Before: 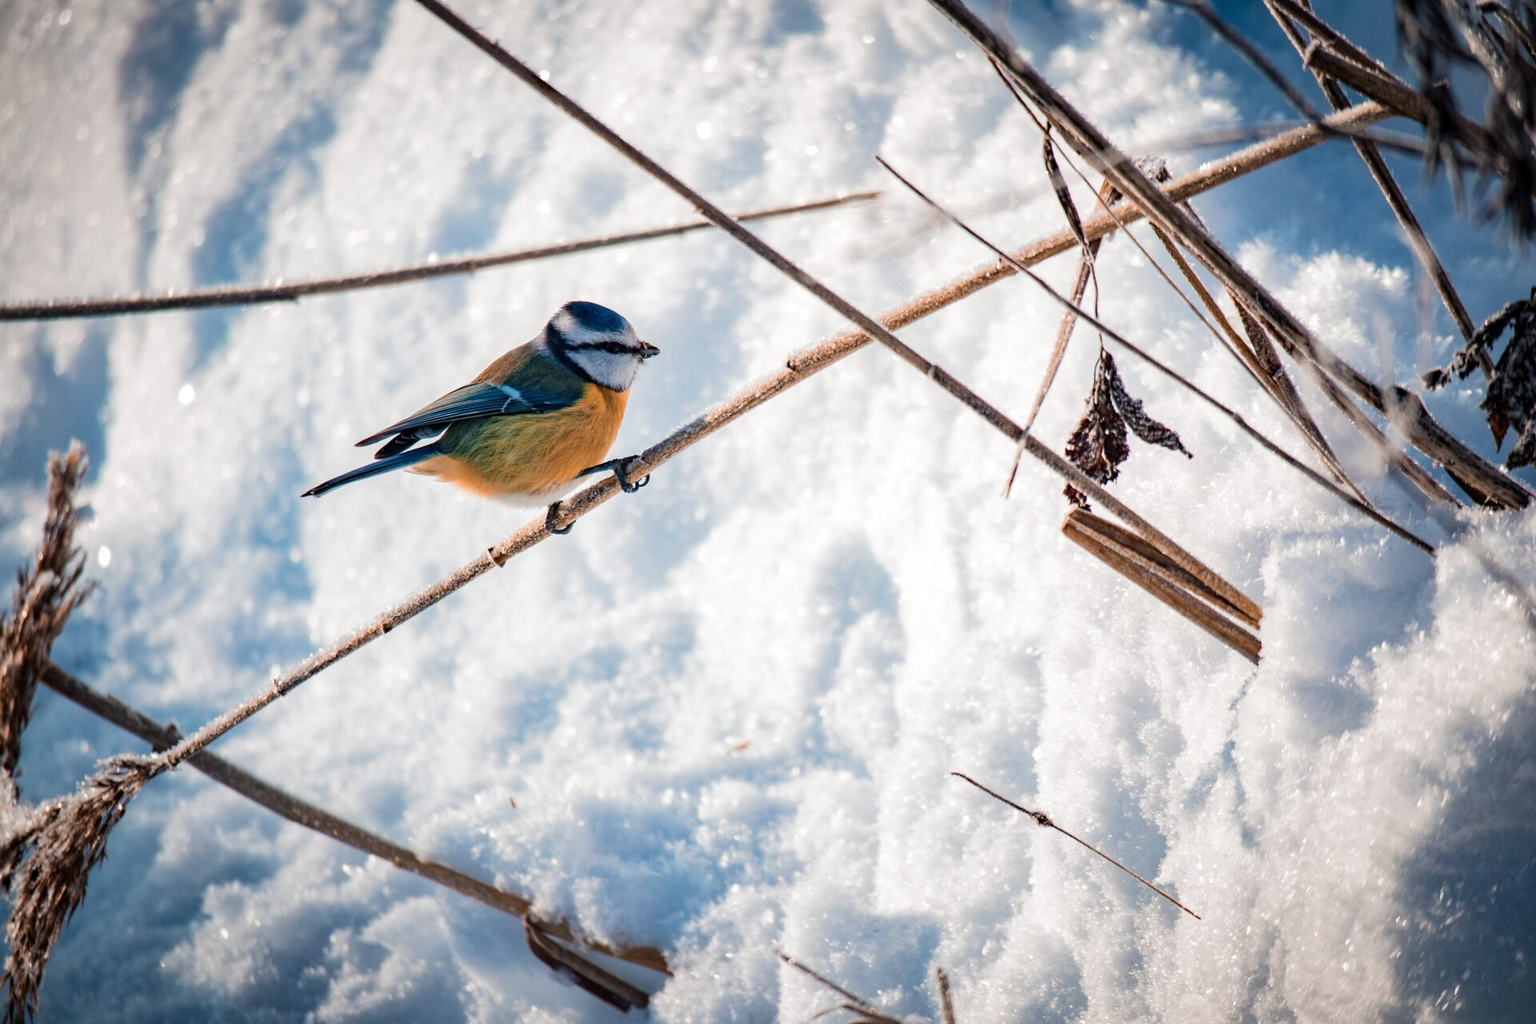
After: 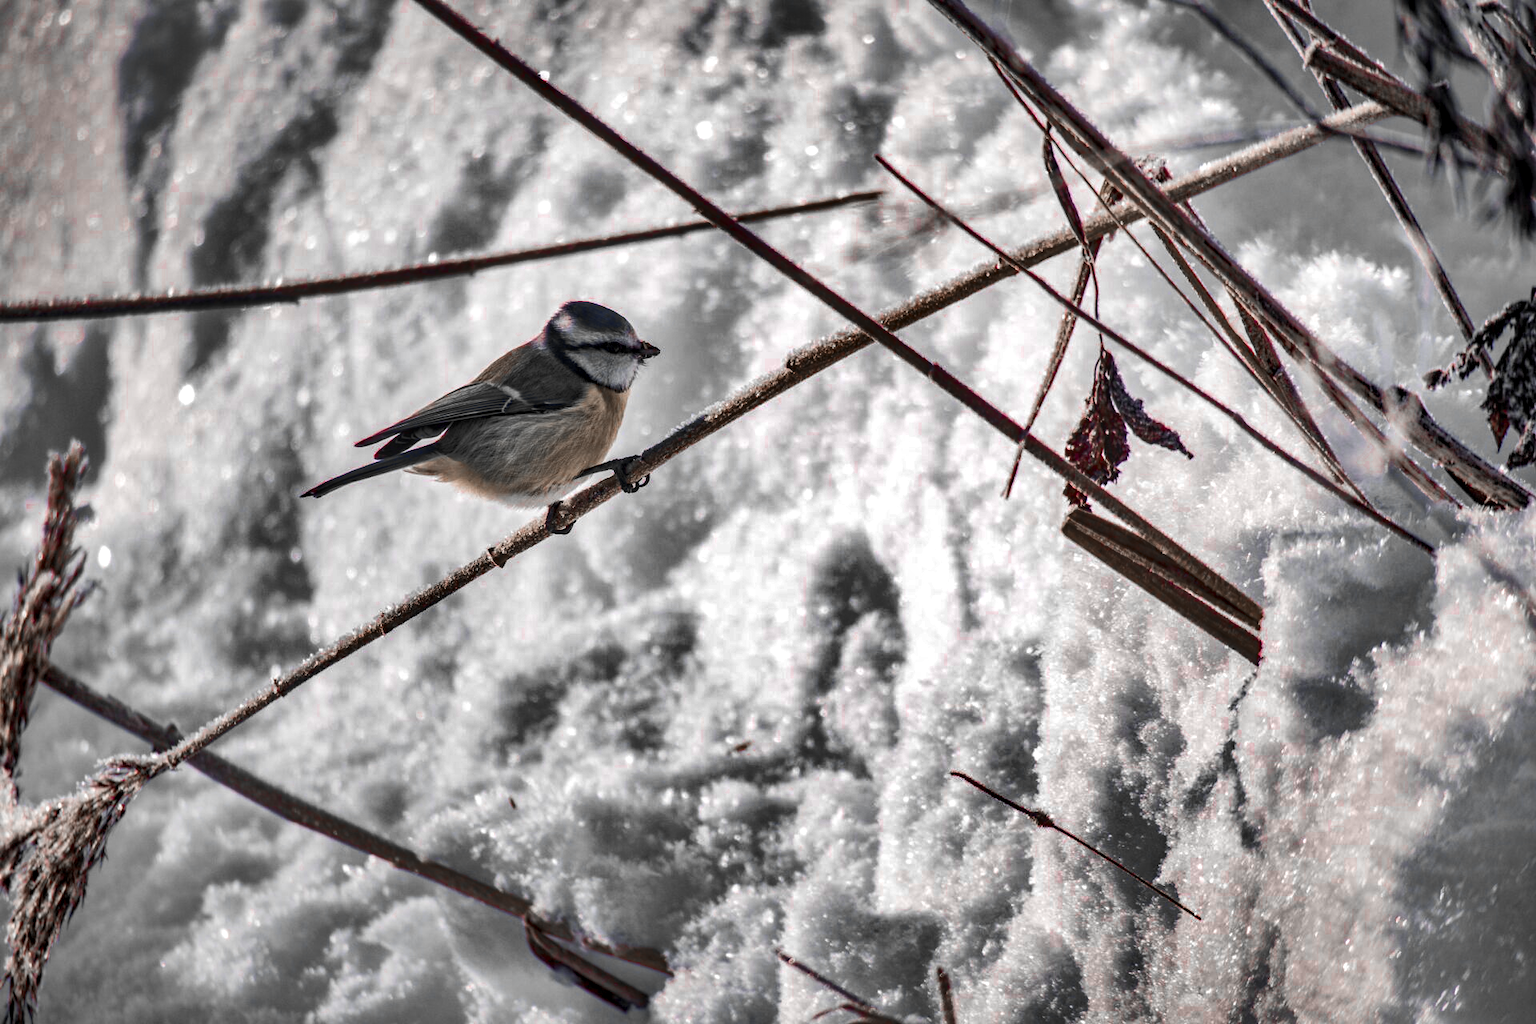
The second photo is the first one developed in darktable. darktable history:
shadows and highlights: shadows 20.91, highlights -82.73, soften with gaussian
local contrast: detail 130%
contrast brightness saturation: contrast 0.07, brightness 0.18, saturation 0.4
color zones: curves: ch0 [(0, 0.278) (0.143, 0.5) (0.286, 0.5) (0.429, 0.5) (0.571, 0.5) (0.714, 0.5) (0.857, 0.5) (1, 0.5)]; ch1 [(0, 1) (0.143, 0.165) (0.286, 0) (0.429, 0) (0.571, 0) (0.714, 0) (0.857, 0.5) (1, 0.5)]; ch2 [(0, 0.508) (0.143, 0.5) (0.286, 0.5) (0.429, 0.5) (0.571, 0.5) (0.714, 0.5) (0.857, 0.5) (1, 0.5)]
